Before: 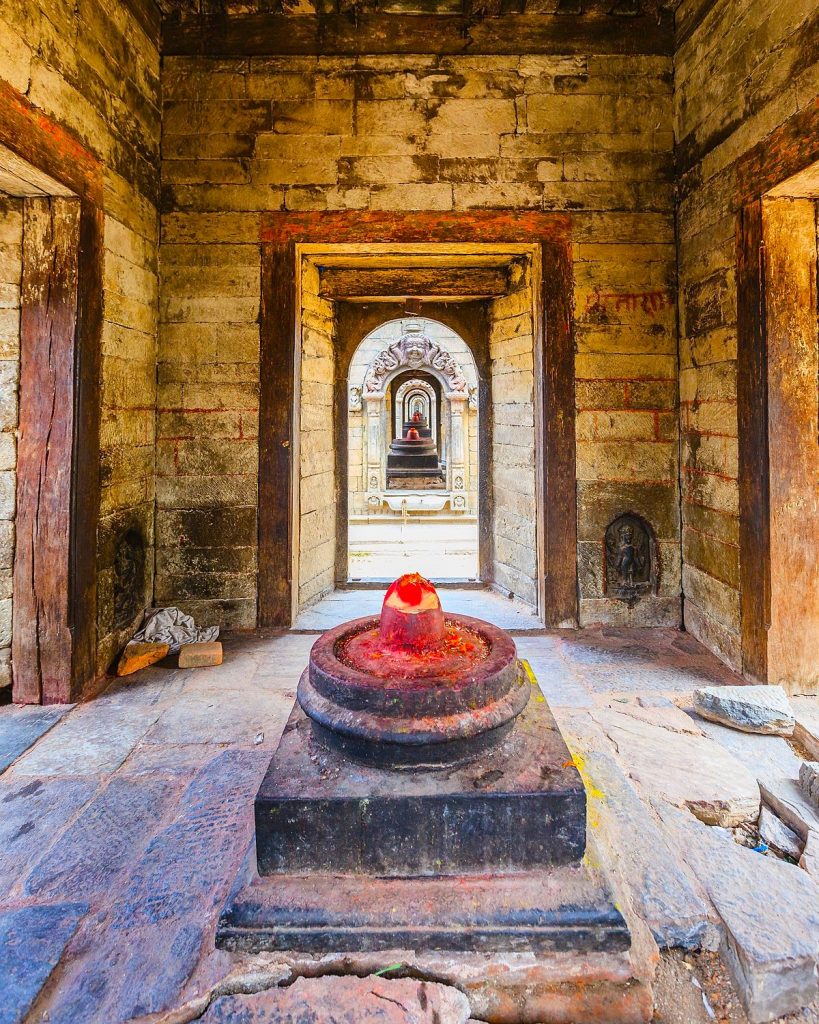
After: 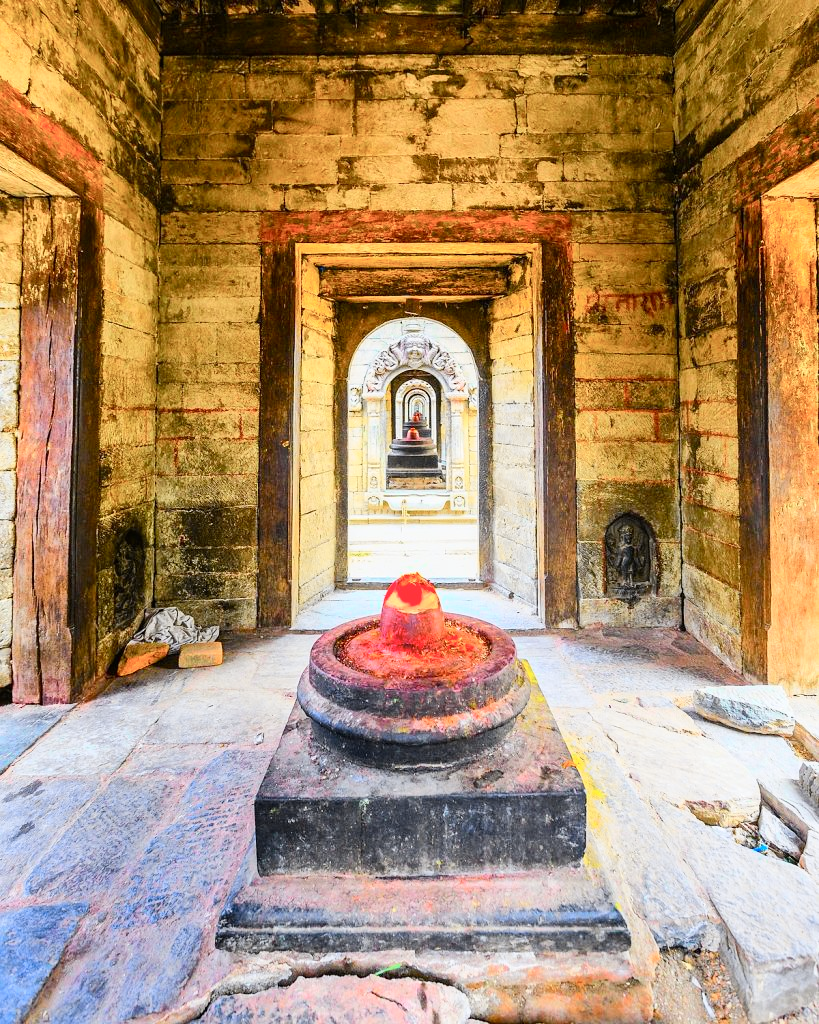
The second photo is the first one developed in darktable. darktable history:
tone curve: curves: ch0 [(0, 0) (0.048, 0.024) (0.099, 0.082) (0.227, 0.255) (0.407, 0.482) (0.543, 0.634) (0.719, 0.77) (0.837, 0.843) (1, 0.906)]; ch1 [(0, 0) (0.3, 0.268) (0.404, 0.374) (0.475, 0.463) (0.501, 0.499) (0.514, 0.502) (0.551, 0.541) (0.643, 0.648) (0.682, 0.674) (0.802, 0.812) (1, 1)]; ch2 [(0, 0) (0.259, 0.207) (0.323, 0.311) (0.364, 0.368) (0.442, 0.461) (0.498, 0.498) (0.531, 0.528) (0.581, 0.602) (0.629, 0.659) (0.768, 0.728) (1, 1)], color space Lab, independent channels, preserve colors none
tone equalizer: edges refinement/feathering 500, mask exposure compensation -1.57 EV, preserve details no
levels: mode automatic, levels [0.101, 0.578, 0.953]
